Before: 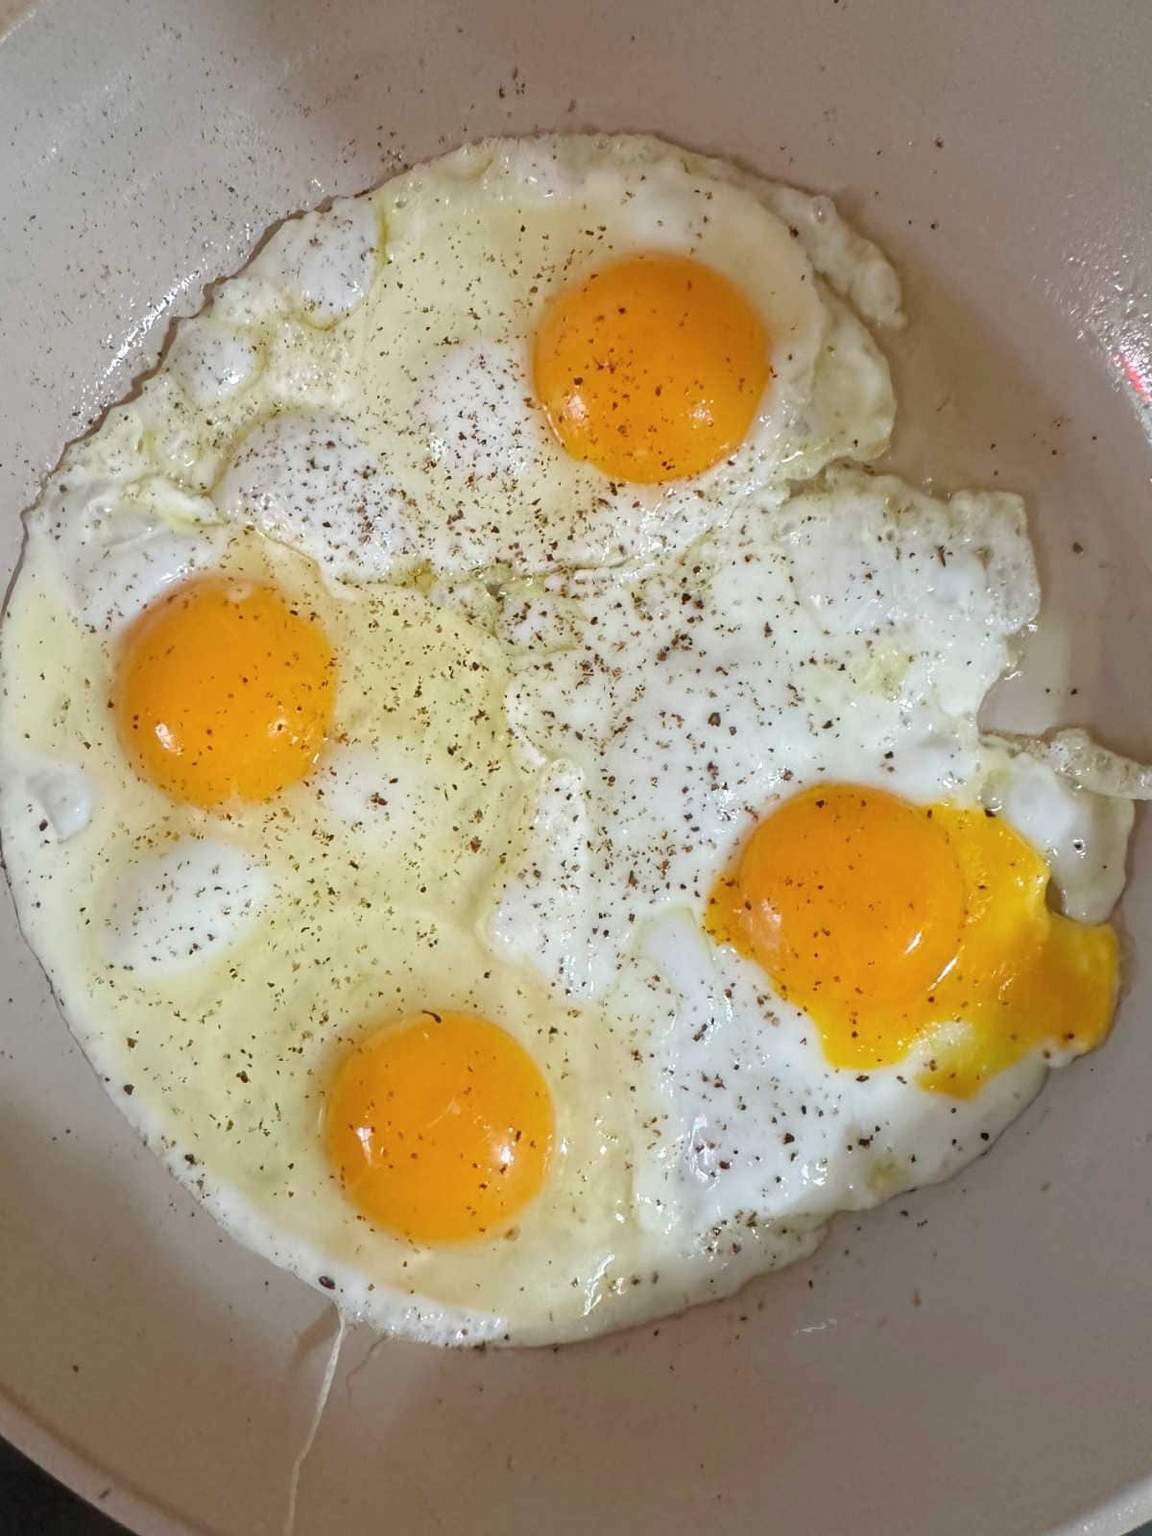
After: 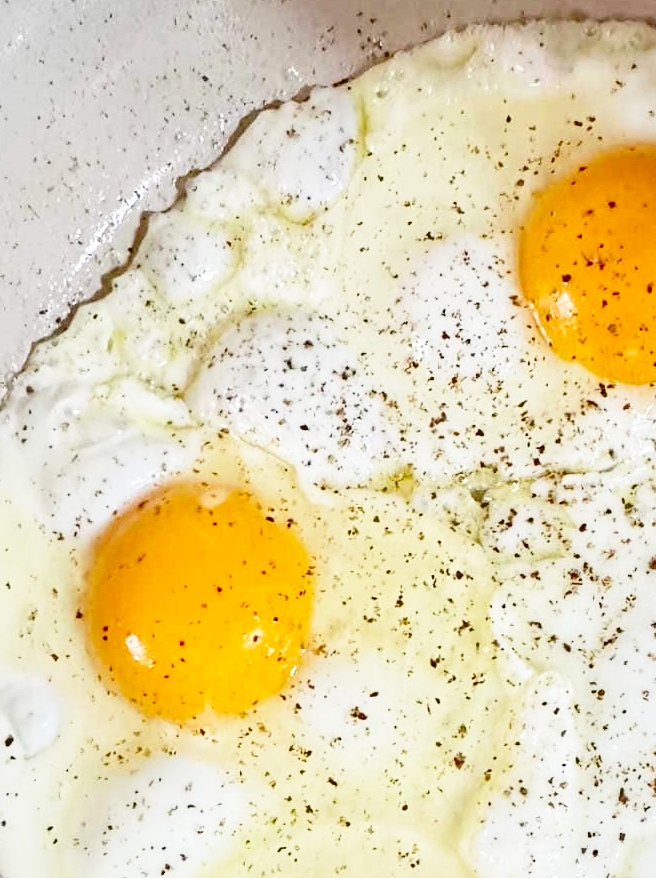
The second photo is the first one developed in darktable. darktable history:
crop and rotate: left 3.047%, top 7.509%, right 42.236%, bottom 37.598%
base curve: curves: ch0 [(0, 0) (0.028, 0.03) (0.121, 0.232) (0.46, 0.748) (0.859, 0.968) (1, 1)], preserve colors none
contrast brightness saturation: contrast 0.19, brightness -0.24, saturation 0.11
